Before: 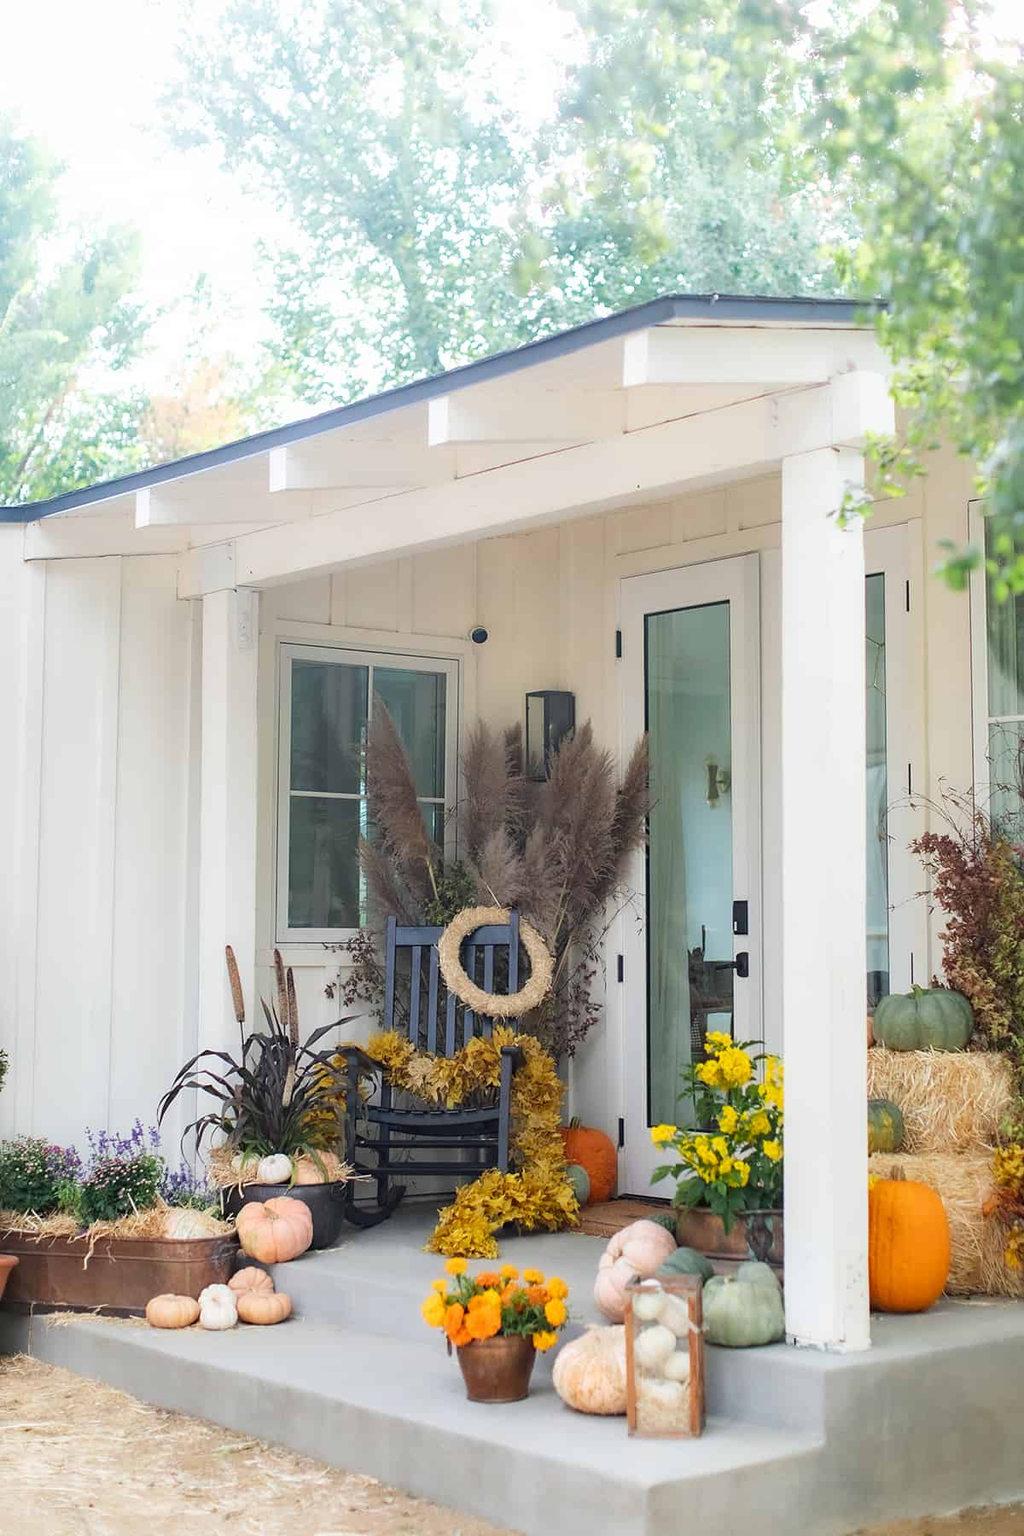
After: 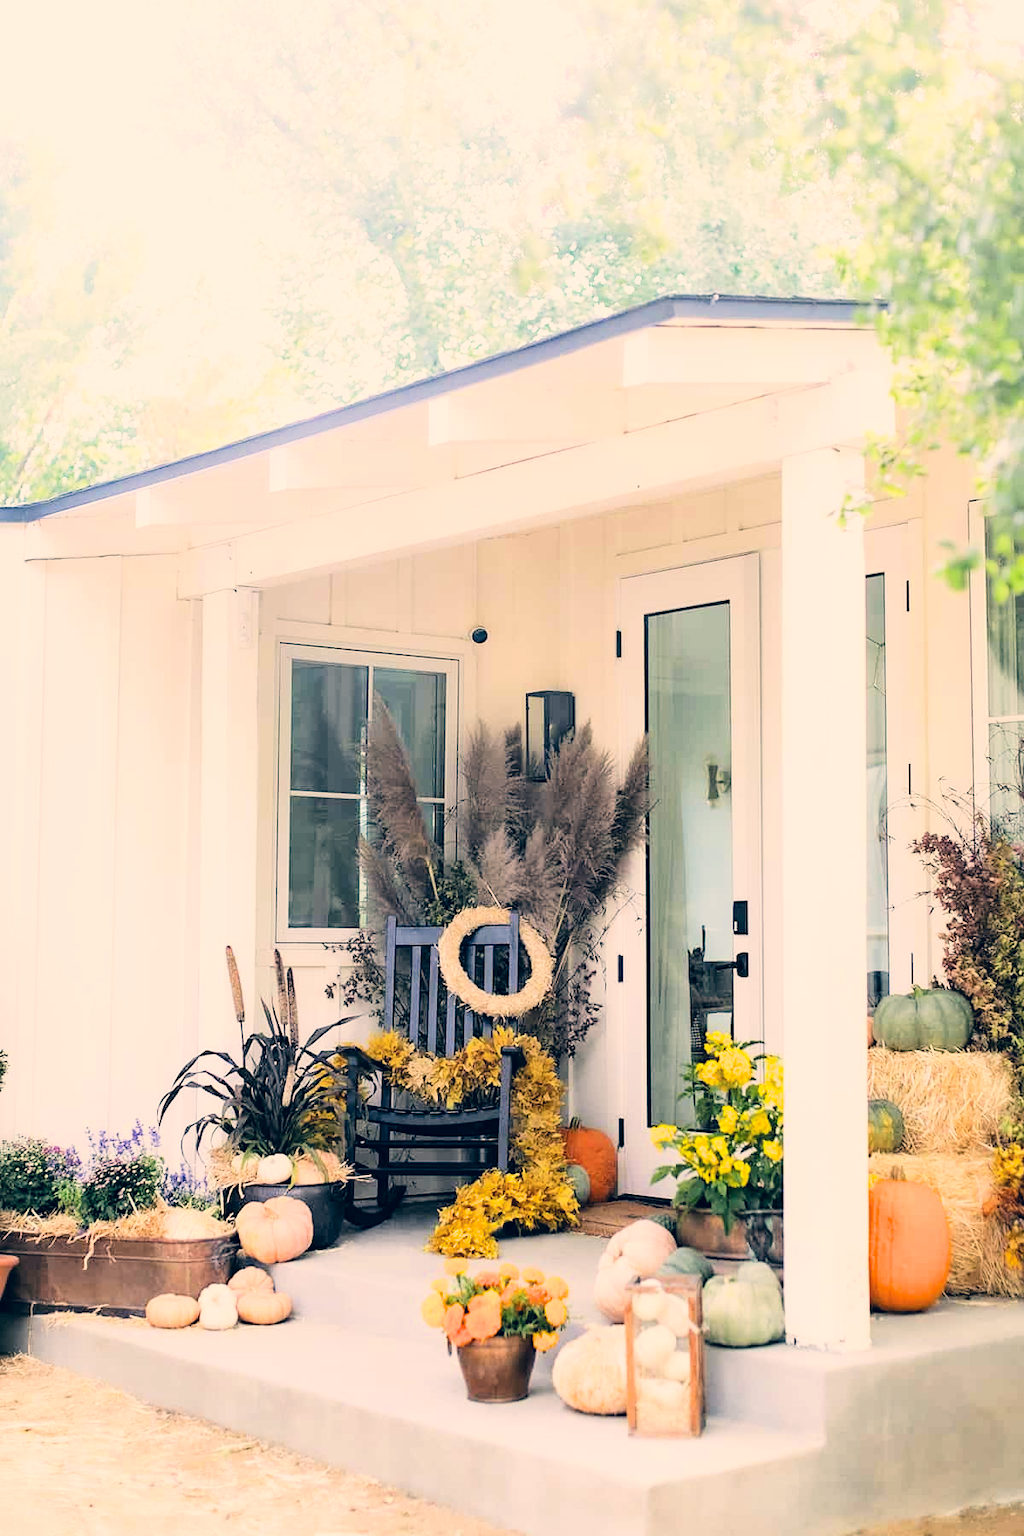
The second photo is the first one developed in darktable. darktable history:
filmic rgb: black relative exposure -5 EV, hardness 2.88, contrast 1.5
exposure: black level correction 0, exposure 0.7 EV, compensate exposure bias true, compensate highlight preservation false
color correction: highlights a* 10.32, highlights b* 14.66, shadows a* -9.59, shadows b* -15.02
